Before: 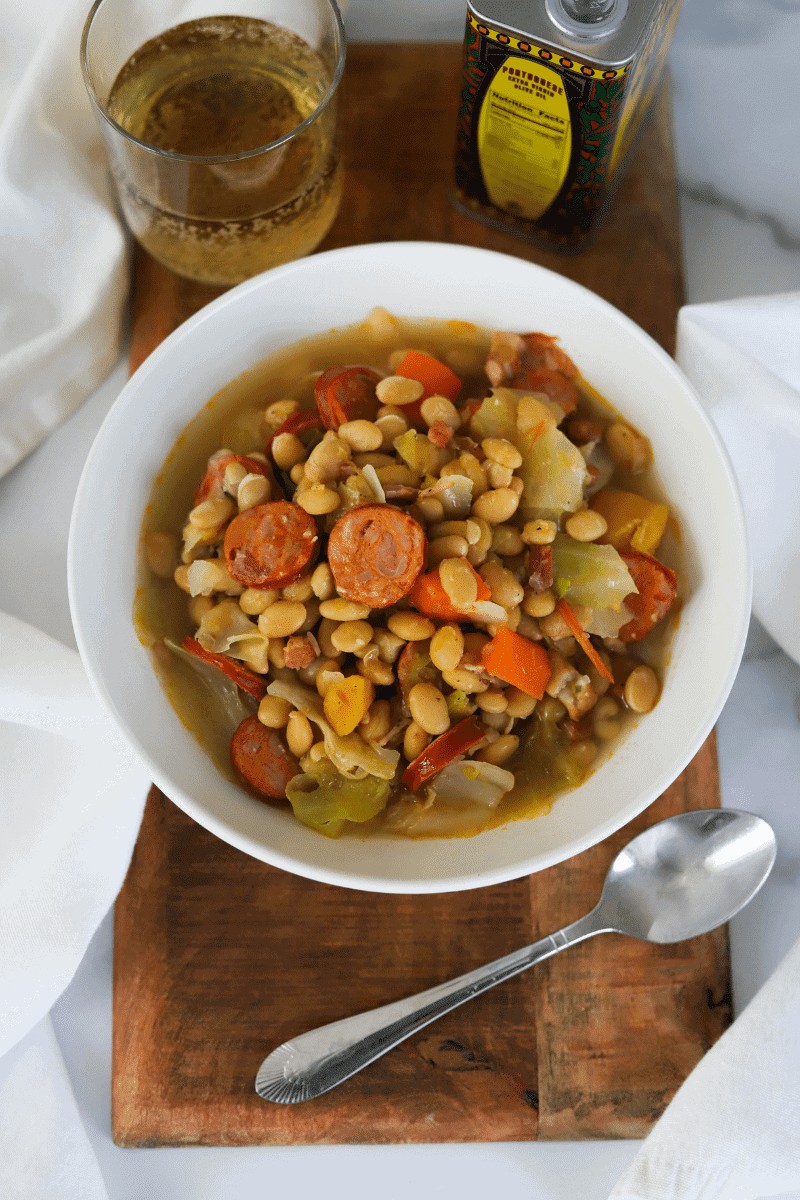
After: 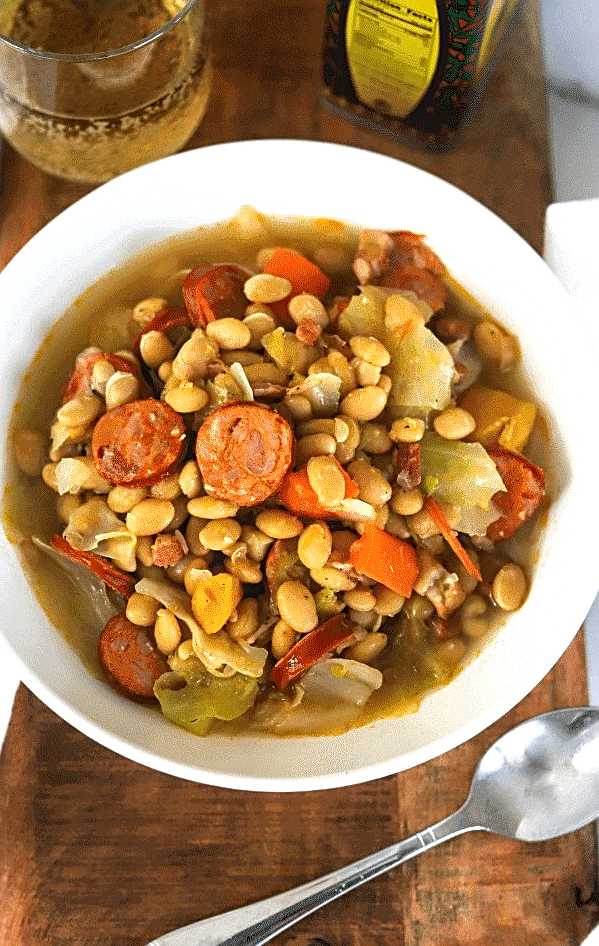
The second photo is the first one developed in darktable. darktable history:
crop: left 16.548%, top 8.504%, right 8.525%, bottom 12.657%
sharpen: on, module defaults
tone equalizer: -8 EV -0.737 EV, -7 EV -0.724 EV, -6 EV -0.639 EV, -5 EV -0.421 EV, -3 EV 0.375 EV, -2 EV 0.6 EV, -1 EV 0.701 EV, +0 EV 0.734 EV, smoothing diameter 24.89%, edges refinement/feathering 7.97, preserve details guided filter
local contrast: on, module defaults
